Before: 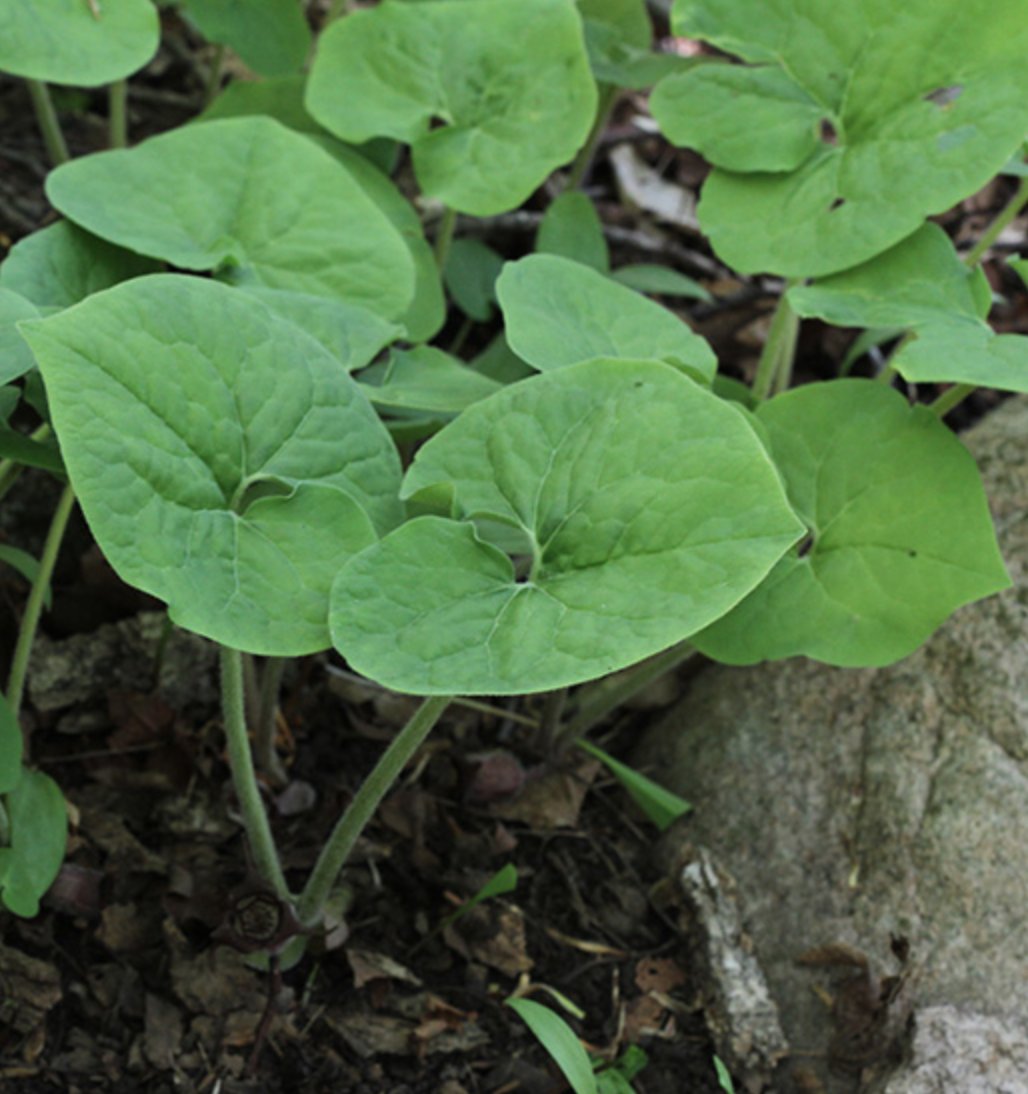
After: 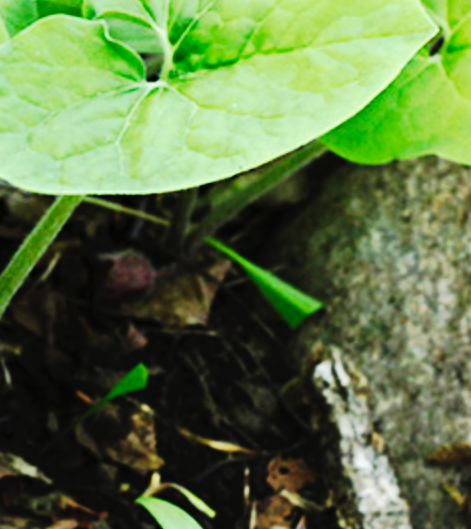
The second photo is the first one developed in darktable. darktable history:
tone curve: curves: ch0 [(0, 0) (0.003, 0.006) (0.011, 0.011) (0.025, 0.02) (0.044, 0.032) (0.069, 0.035) (0.1, 0.046) (0.136, 0.063) (0.177, 0.089) (0.224, 0.12) (0.277, 0.16) (0.335, 0.206) (0.399, 0.268) (0.468, 0.359) (0.543, 0.466) (0.623, 0.582) (0.709, 0.722) (0.801, 0.808) (0.898, 0.886) (1, 1)], preserve colors none
tone equalizer: on, module defaults
crop: left 35.976%, top 45.819%, right 18.162%, bottom 5.807%
base curve: curves: ch0 [(0, 0) (0.028, 0.03) (0.105, 0.232) (0.387, 0.748) (0.754, 0.968) (1, 1)], fusion 1, exposure shift 0.576, preserve colors none
